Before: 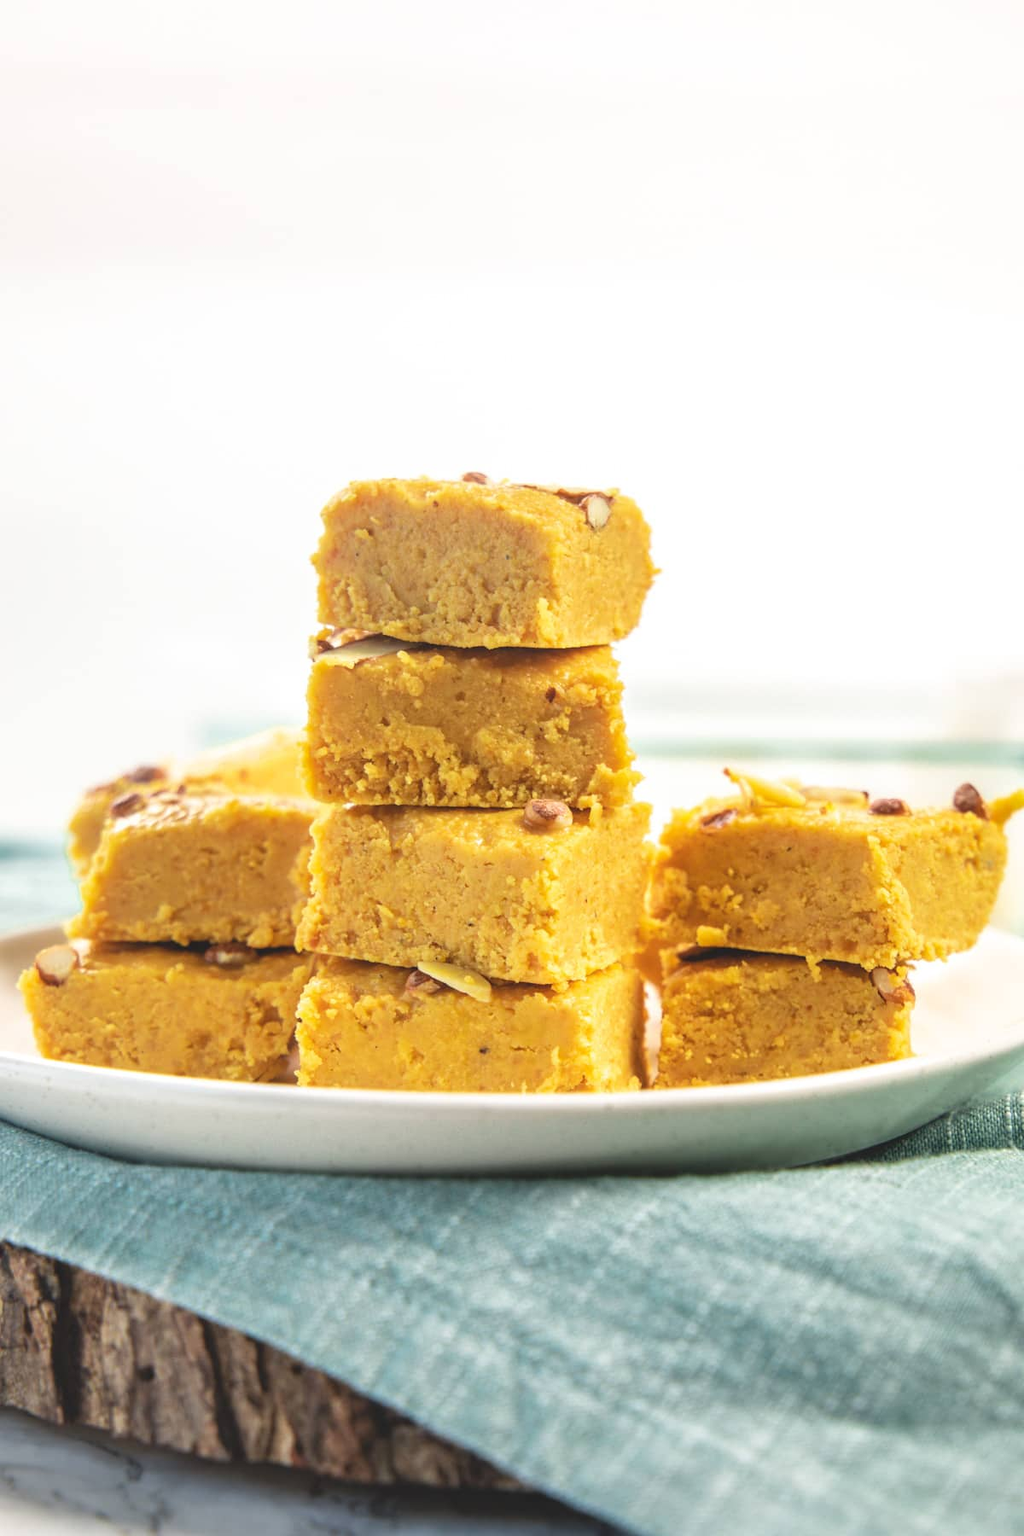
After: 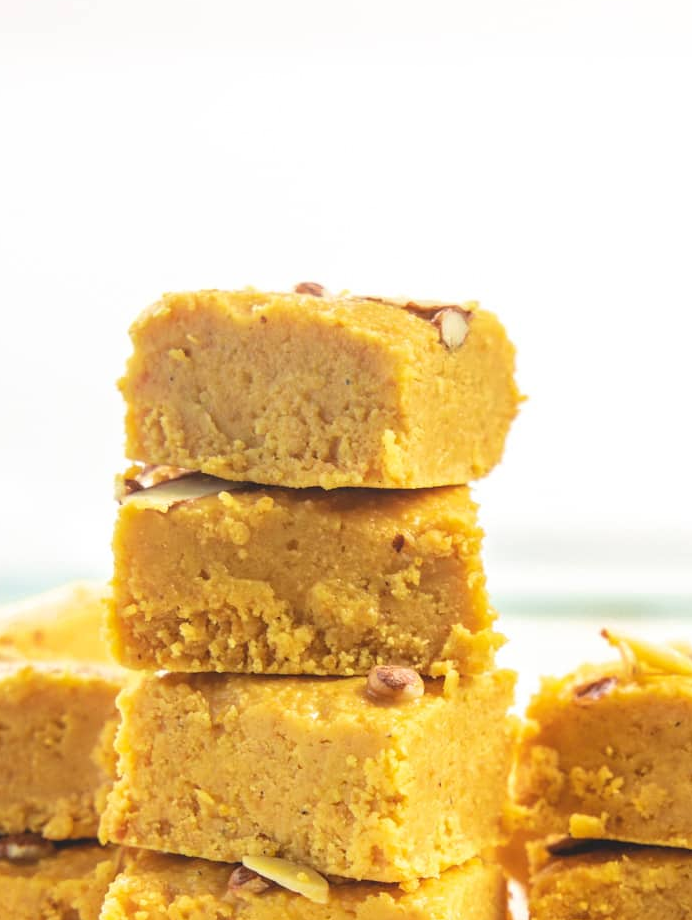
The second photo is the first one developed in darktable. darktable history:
crop: left 20.615%, top 15.083%, right 21.654%, bottom 33.784%
